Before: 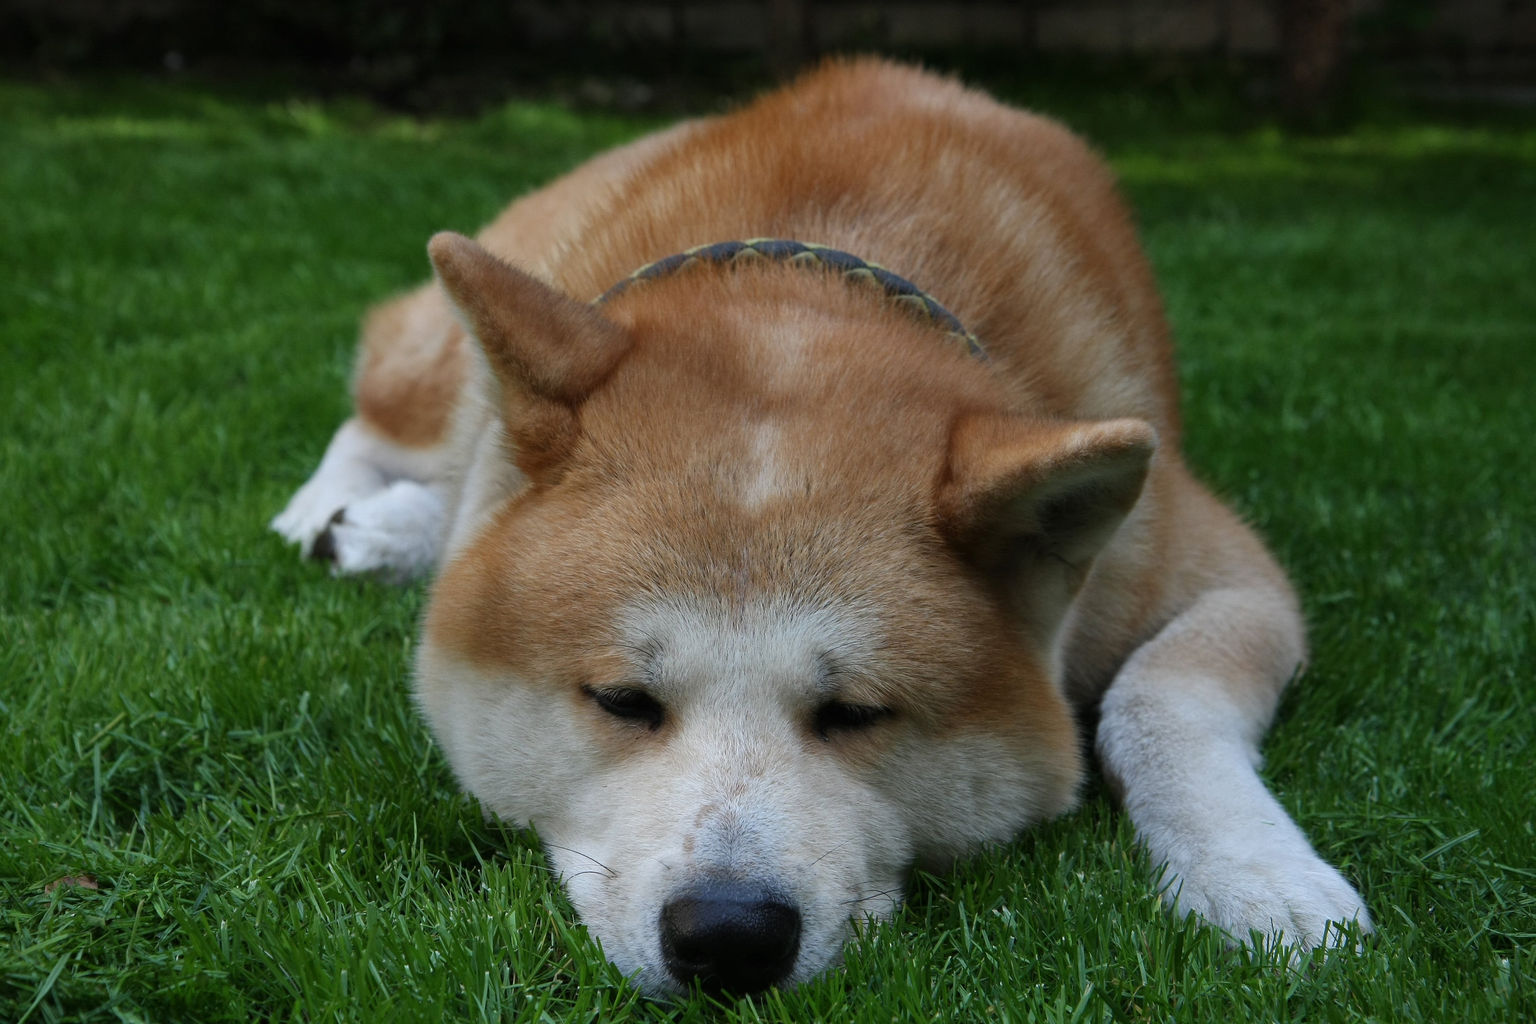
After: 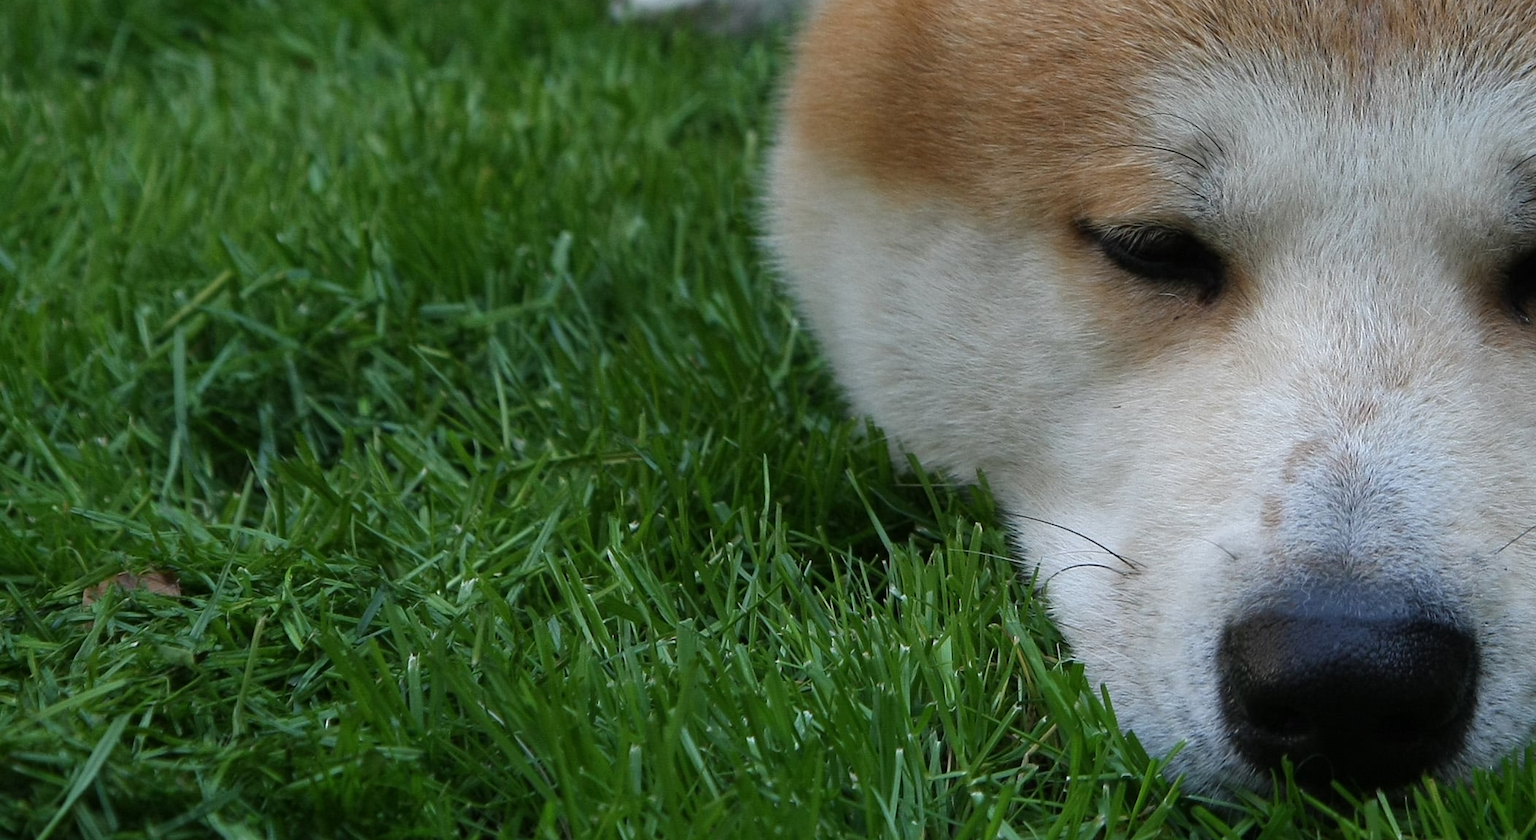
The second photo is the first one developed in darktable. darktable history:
crop and rotate: top 55.326%, right 45.818%, bottom 0.185%
